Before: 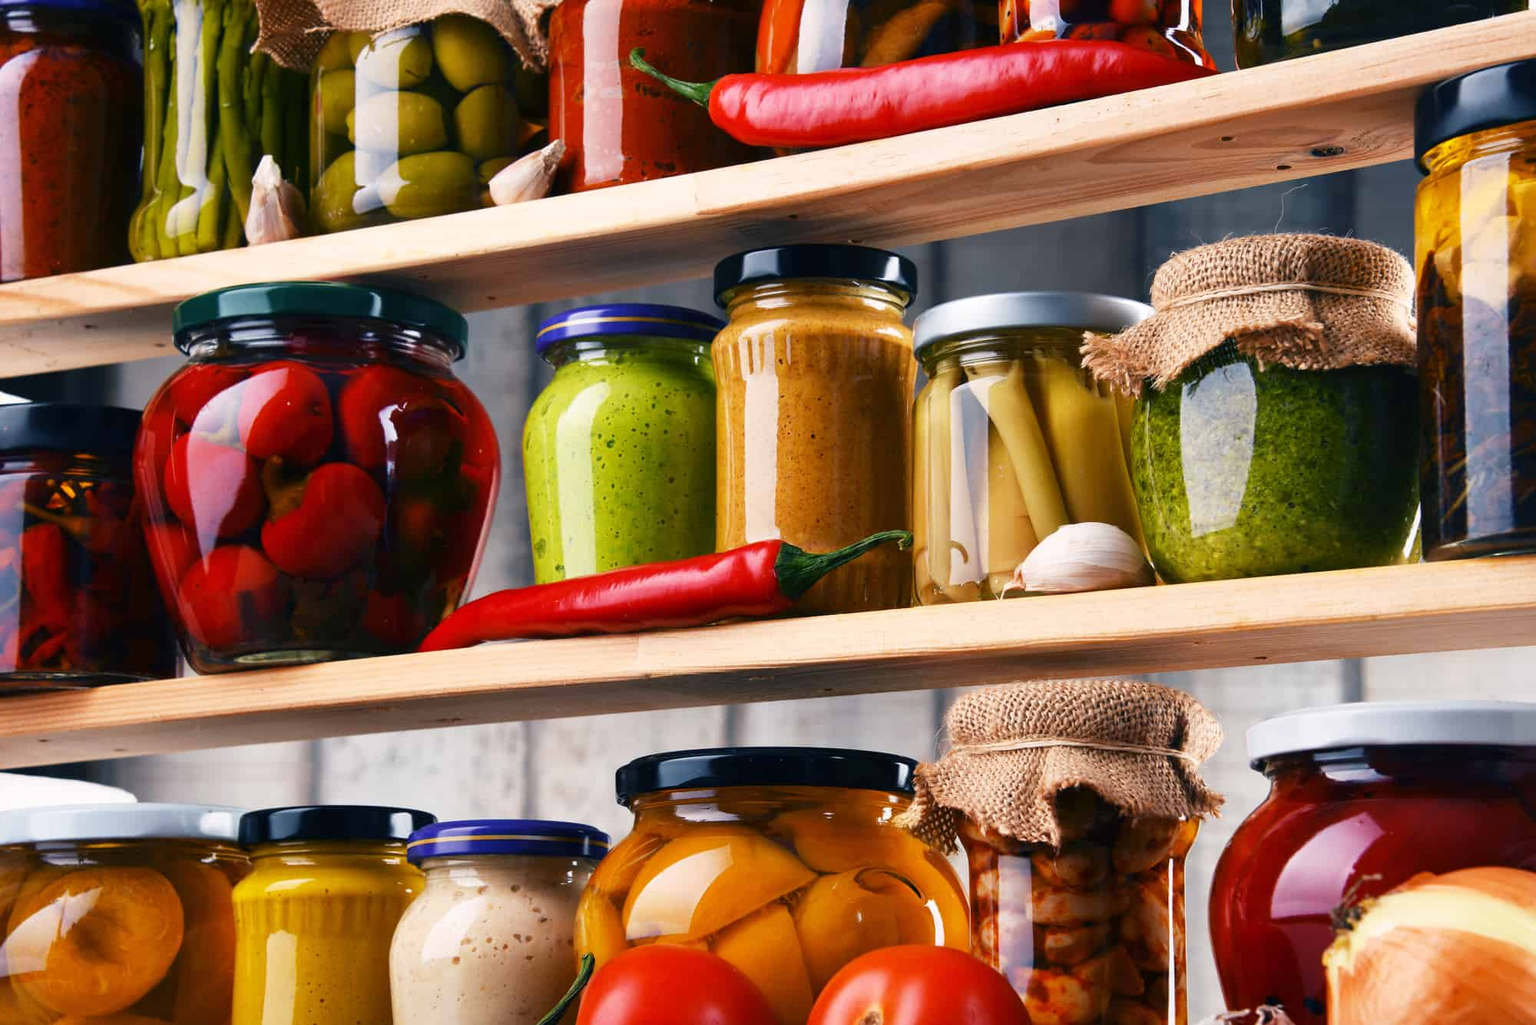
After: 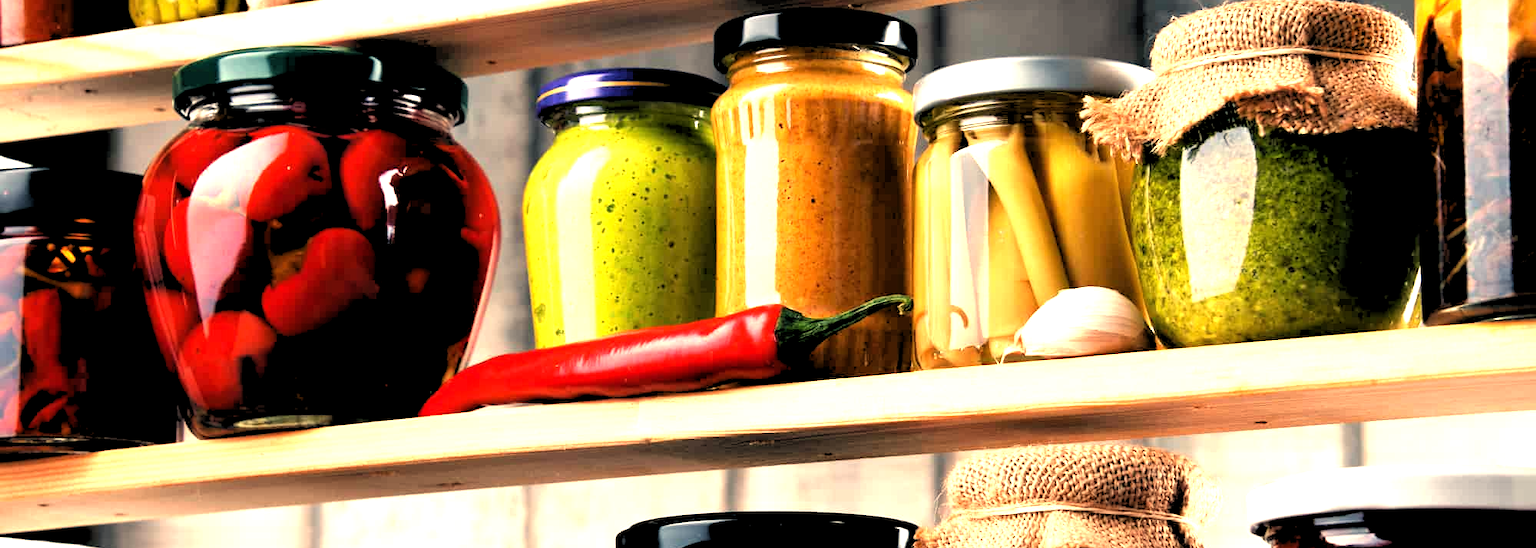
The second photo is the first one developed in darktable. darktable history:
crop and rotate: top 23.043%, bottom 23.437%
exposure: black level correction 0, exposure 0.953 EV, compensate exposure bias true, compensate highlight preservation false
white balance: red 1.123, blue 0.83
rgb levels: levels [[0.034, 0.472, 0.904], [0, 0.5, 1], [0, 0.5, 1]]
